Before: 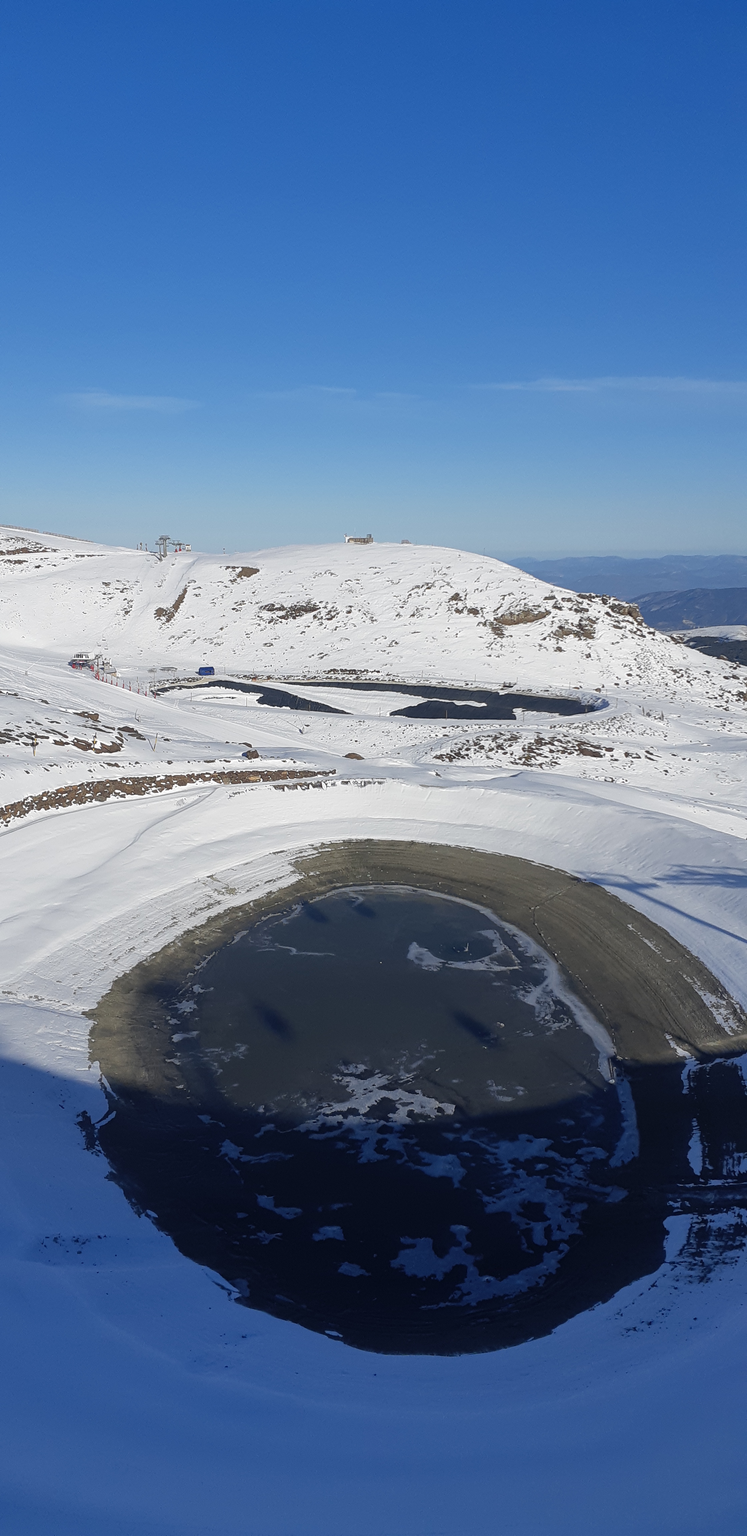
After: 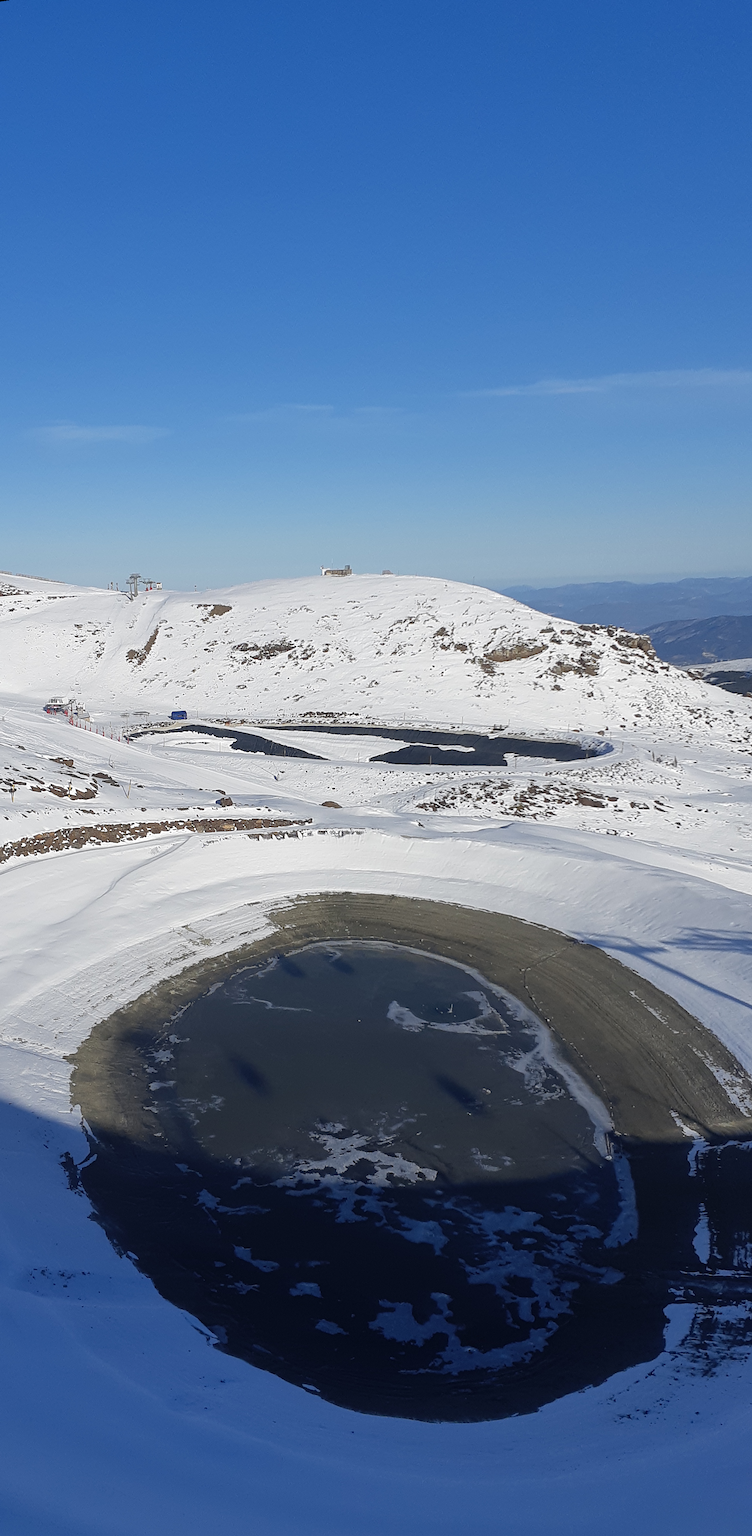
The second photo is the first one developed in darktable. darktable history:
sharpen: amount 0.2
color balance rgb: on, module defaults
rotate and perspective: rotation 0.062°, lens shift (vertical) 0.115, lens shift (horizontal) -0.133, crop left 0.047, crop right 0.94, crop top 0.061, crop bottom 0.94
